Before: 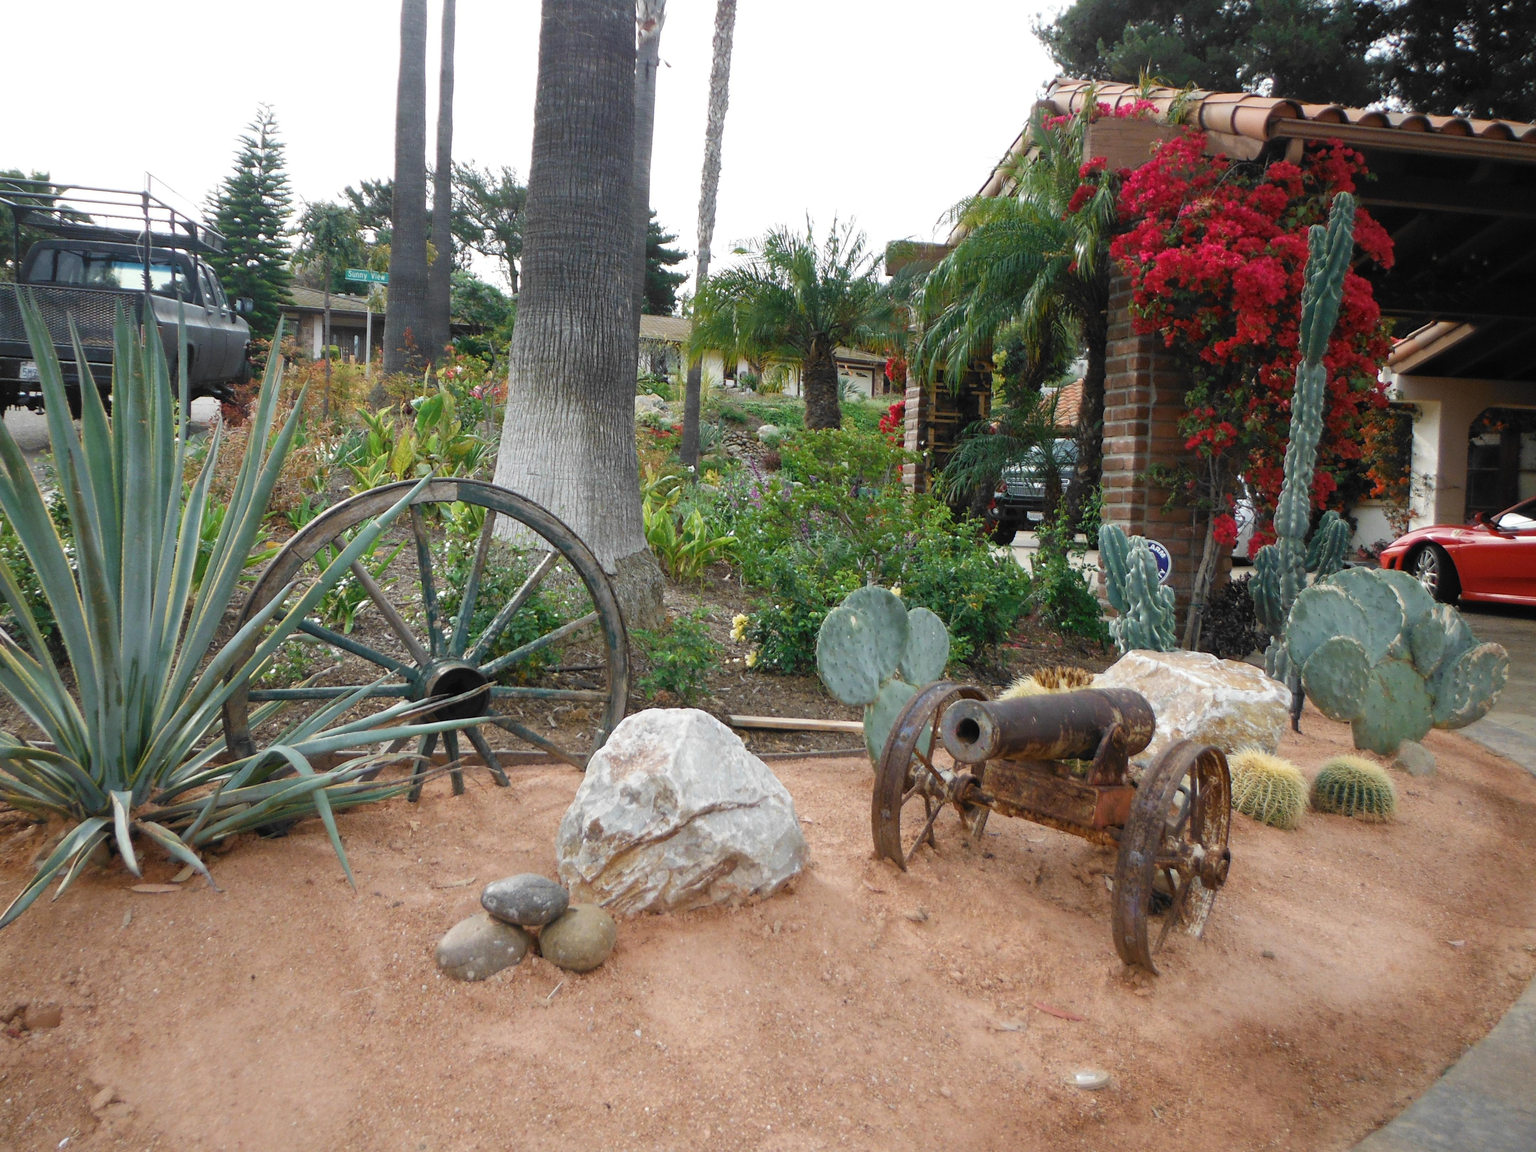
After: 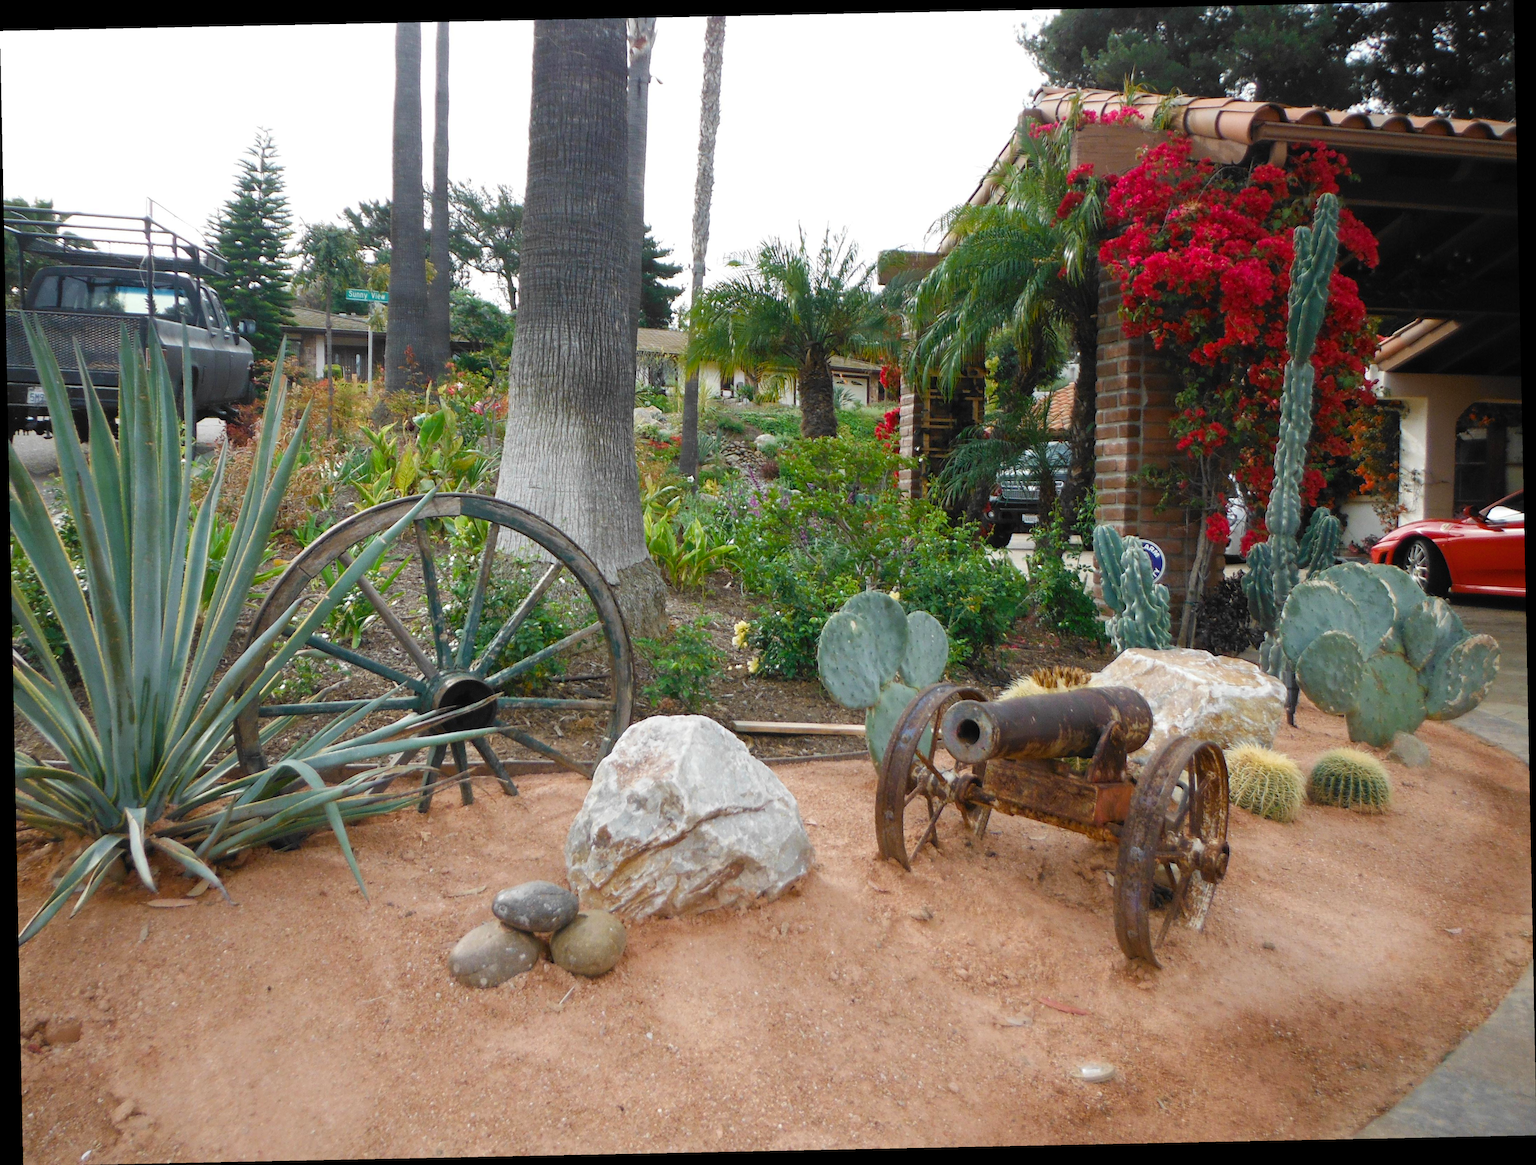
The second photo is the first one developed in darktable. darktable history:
rotate and perspective: rotation -1.17°, automatic cropping off
color balance rgb: linear chroma grading › shadows 19.44%, linear chroma grading › highlights 3.42%, linear chroma grading › mid-tones 10.16%
